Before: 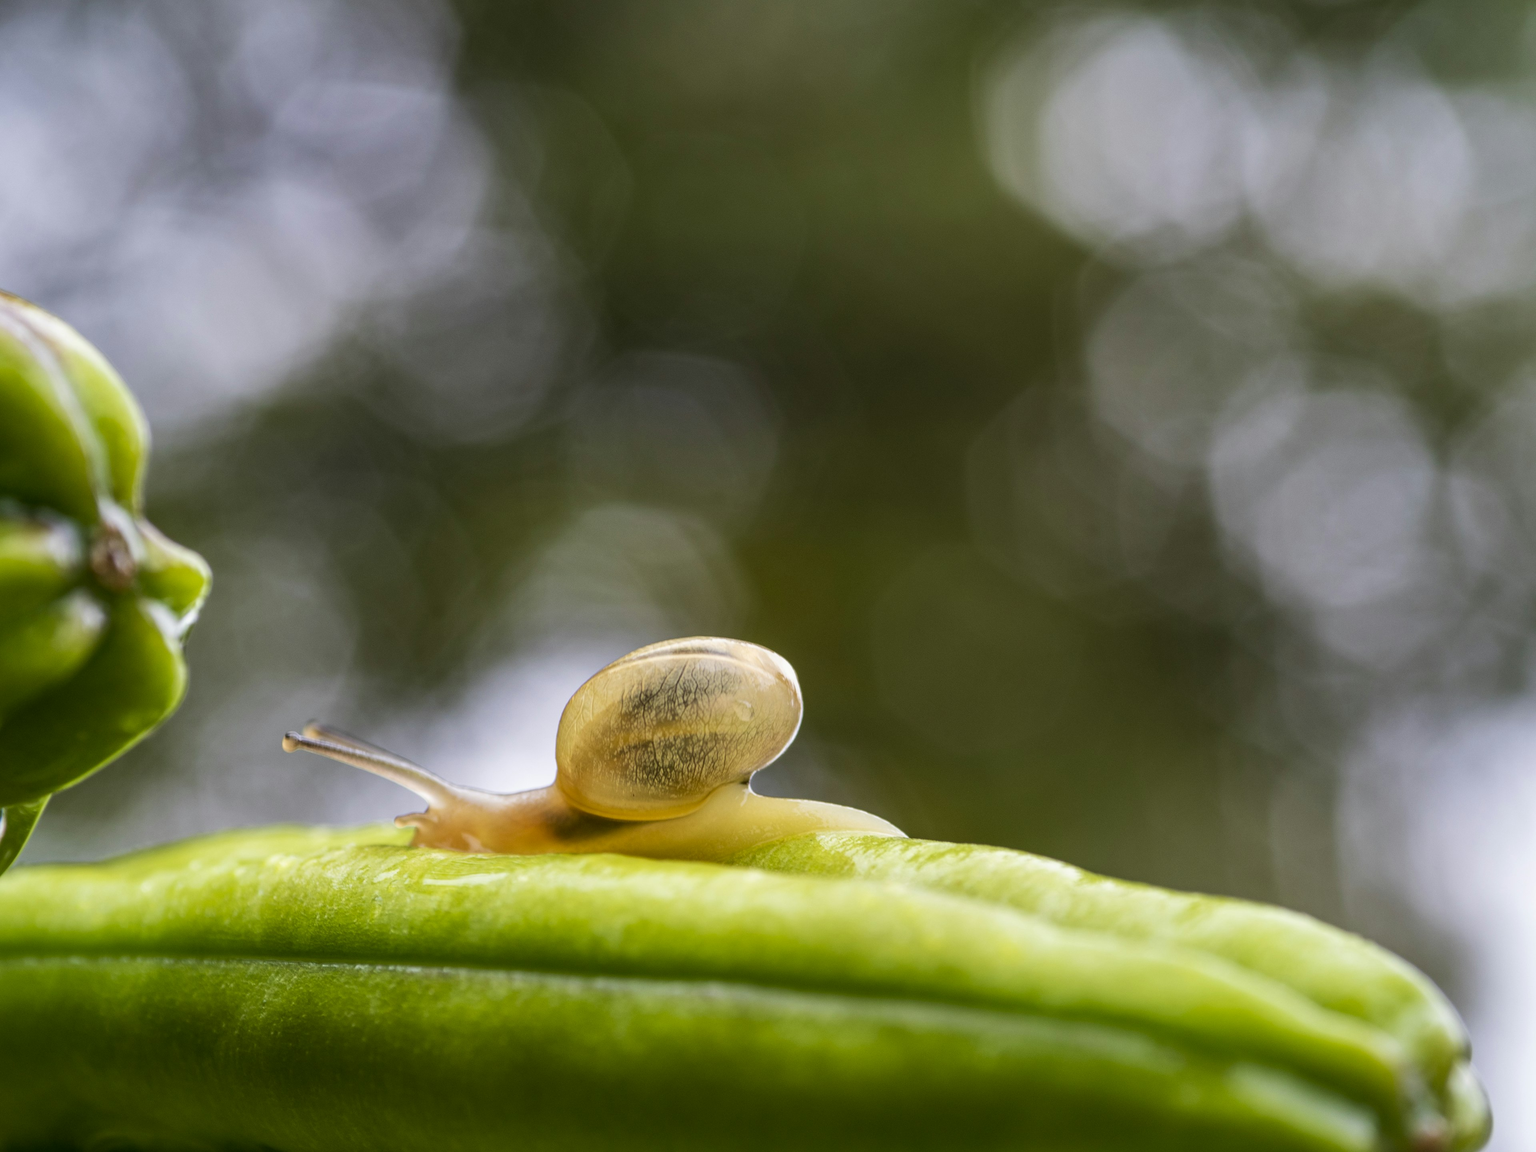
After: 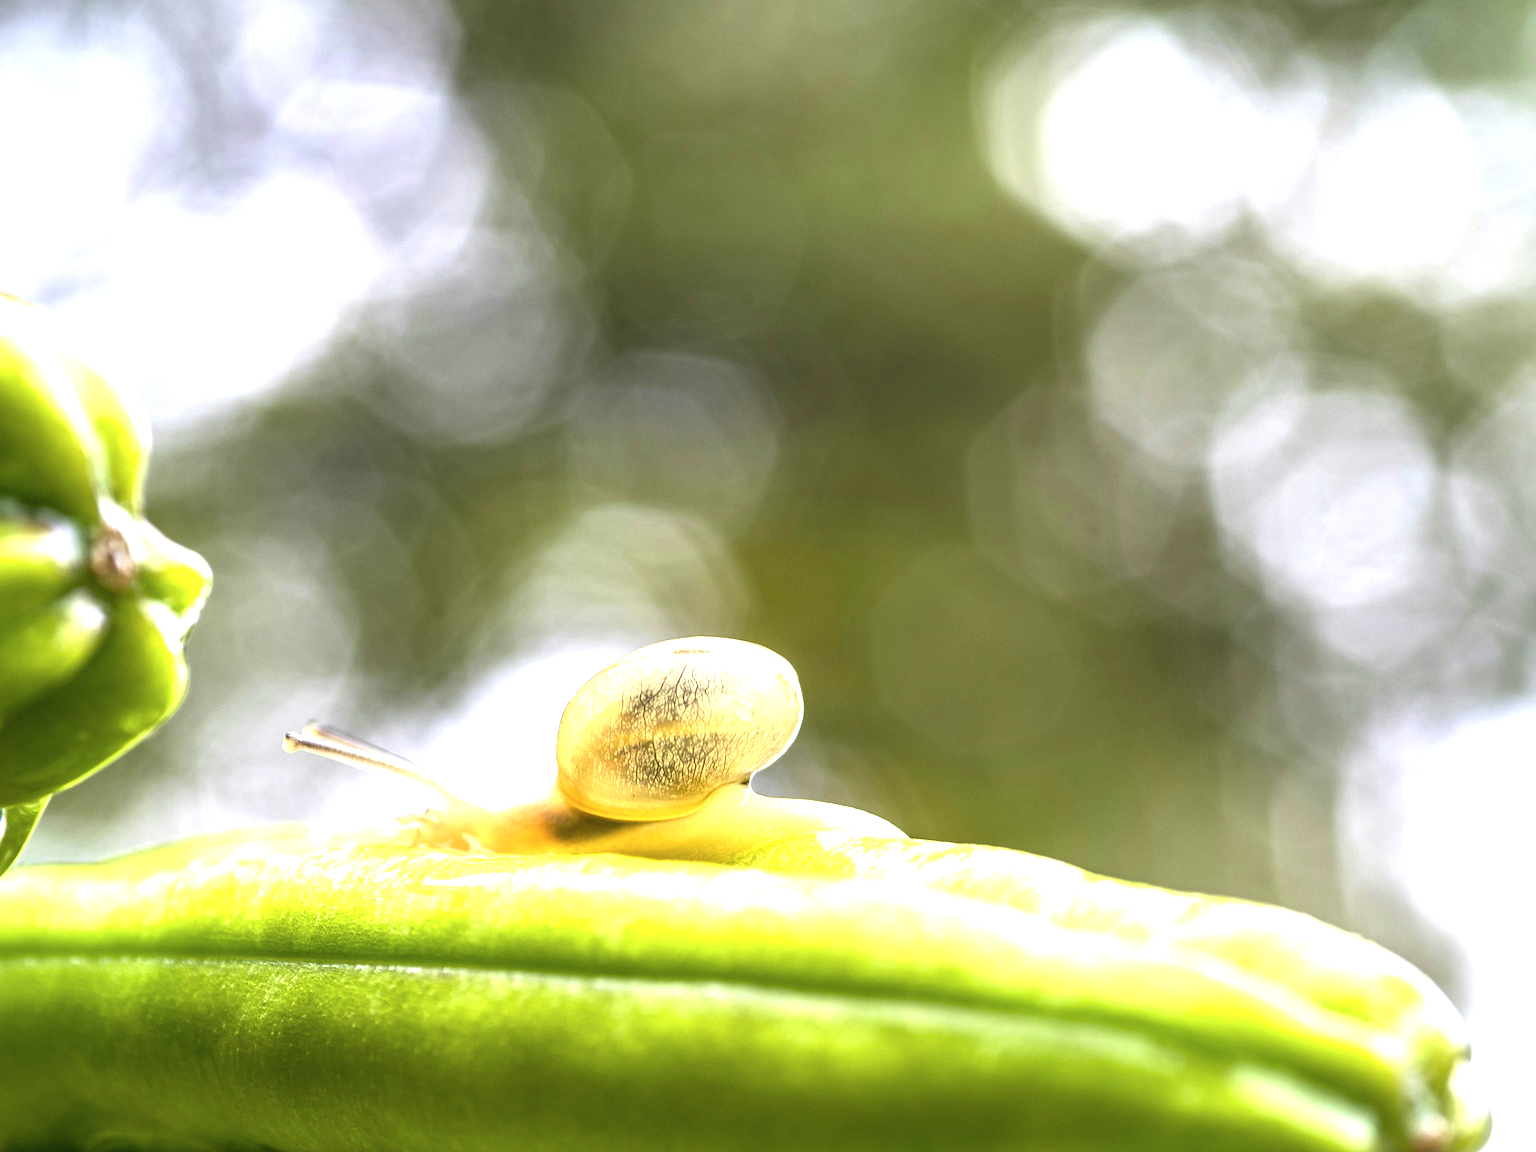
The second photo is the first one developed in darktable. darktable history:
exposure: black level correction 0, exposure 1.739 EV, compensate highlight preservation false
contrast brightness saturation: contrast 0.013, saturation -0.058
sharpen: amount 0.476
